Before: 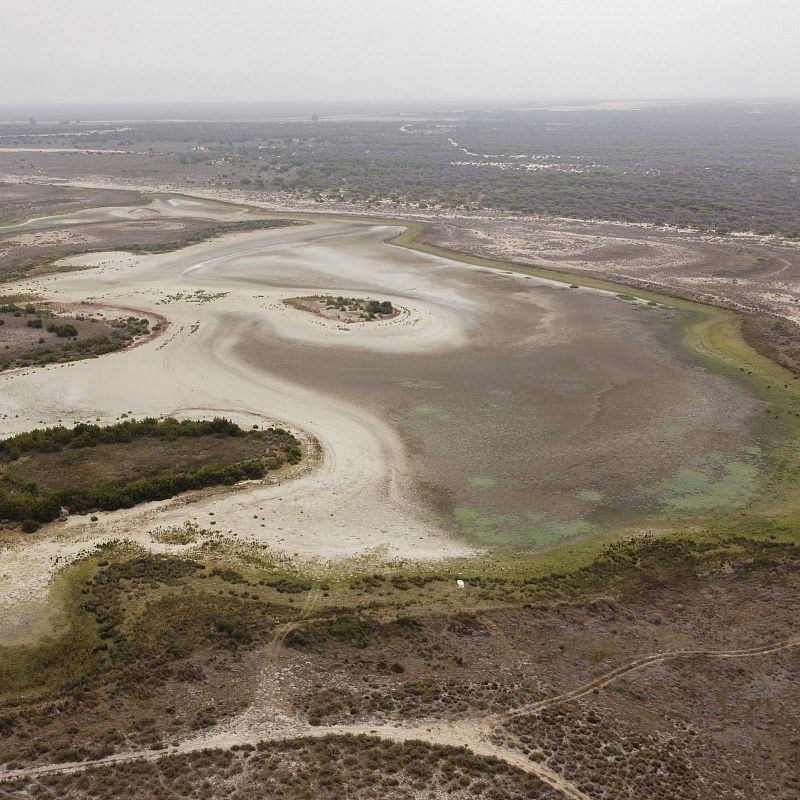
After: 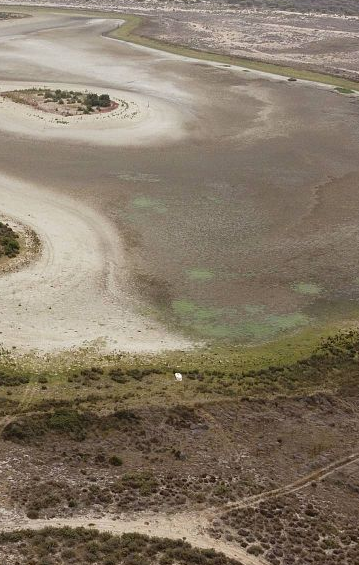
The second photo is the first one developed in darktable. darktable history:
crop: left 35.298%, top 25.906%, right 19.766%, bottom 3.454%
